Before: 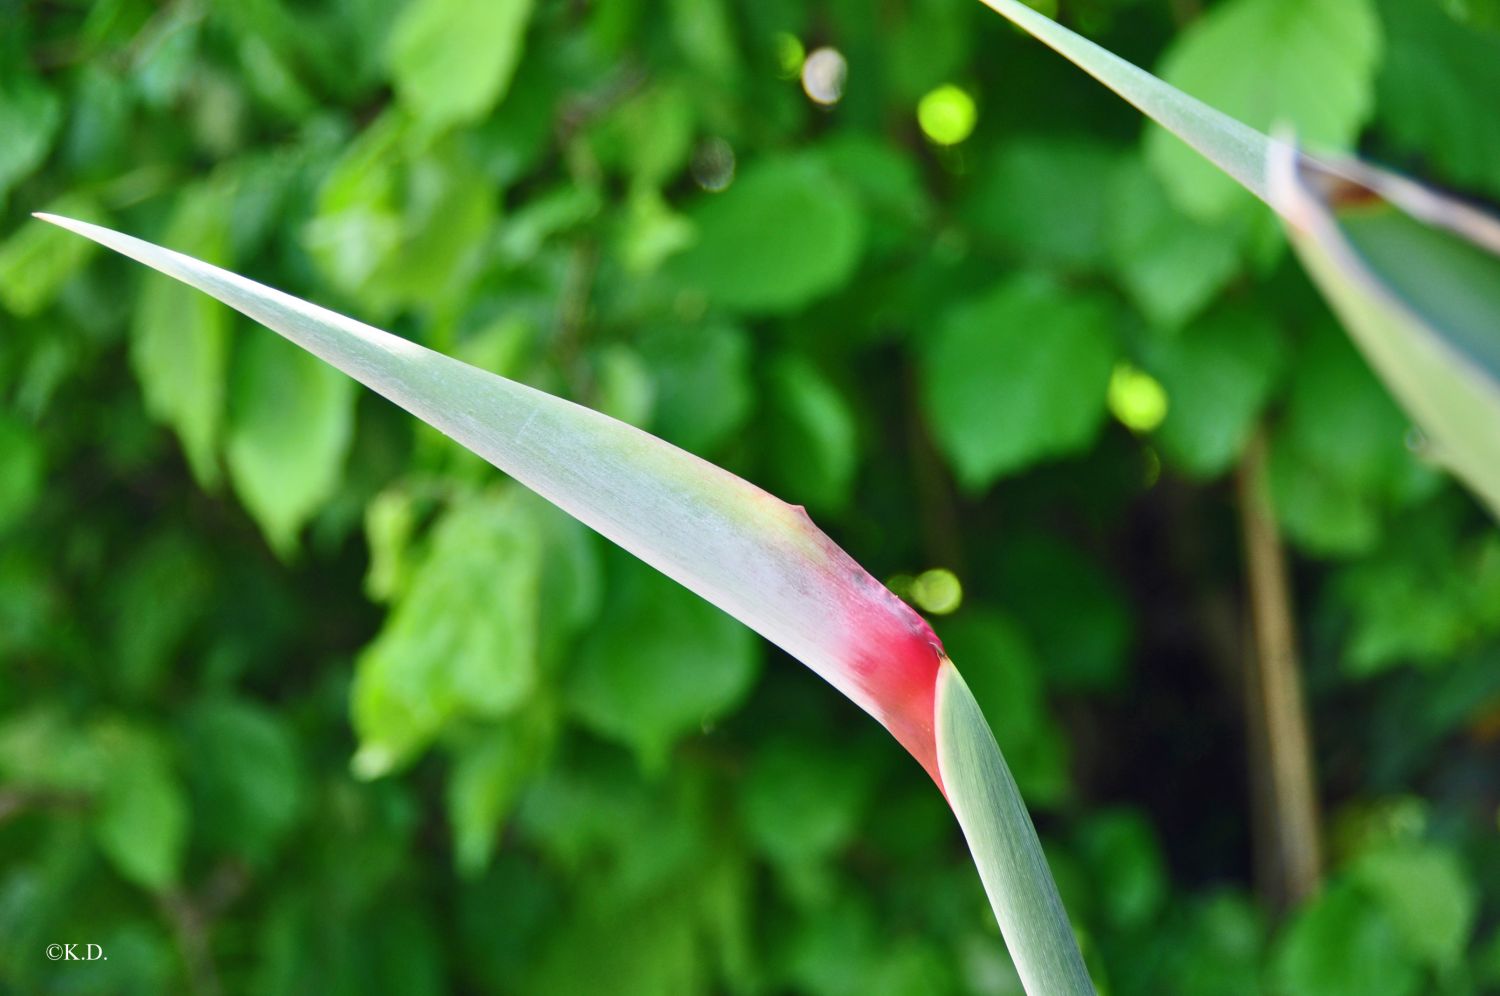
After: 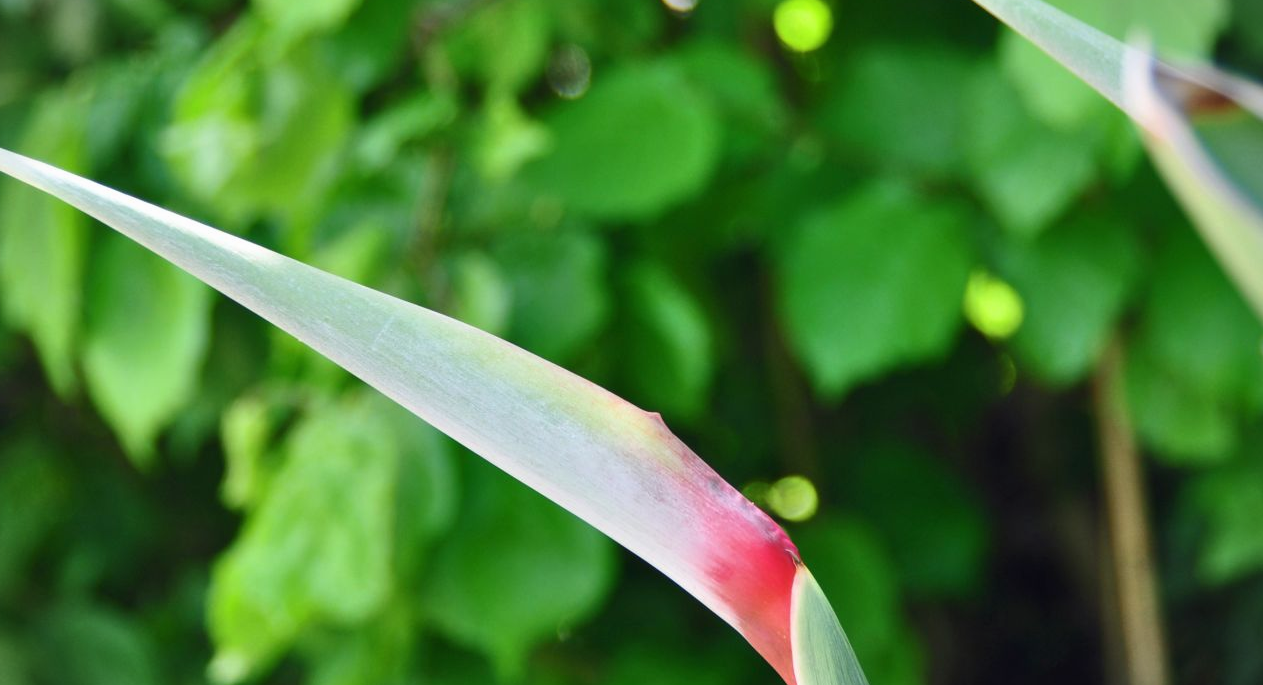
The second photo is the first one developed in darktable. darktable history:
vignetting: fall-off start 100.15%, width/height ratio 1.32
haze removal: strength -0.039, compatibility mode true, adaptive false
crop and rotate: left 9.648%, top 9.378%, right 6.105%, bottom 21.754%
